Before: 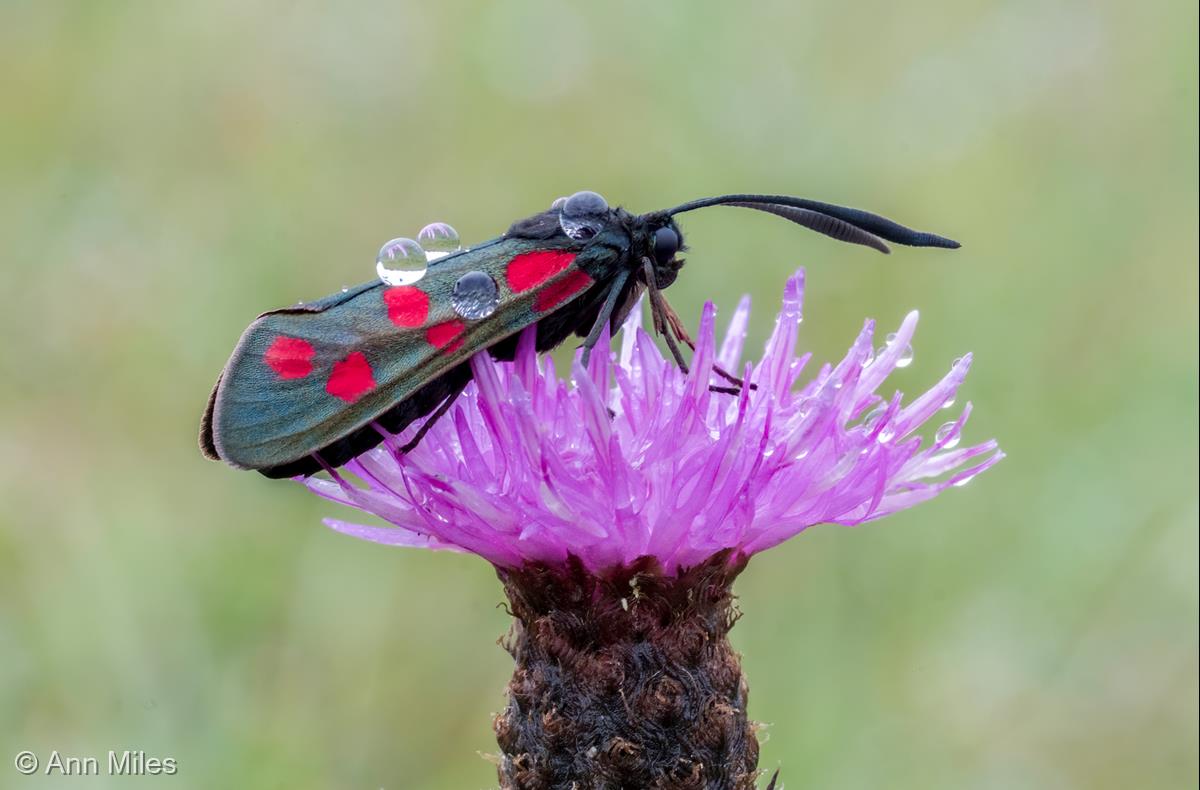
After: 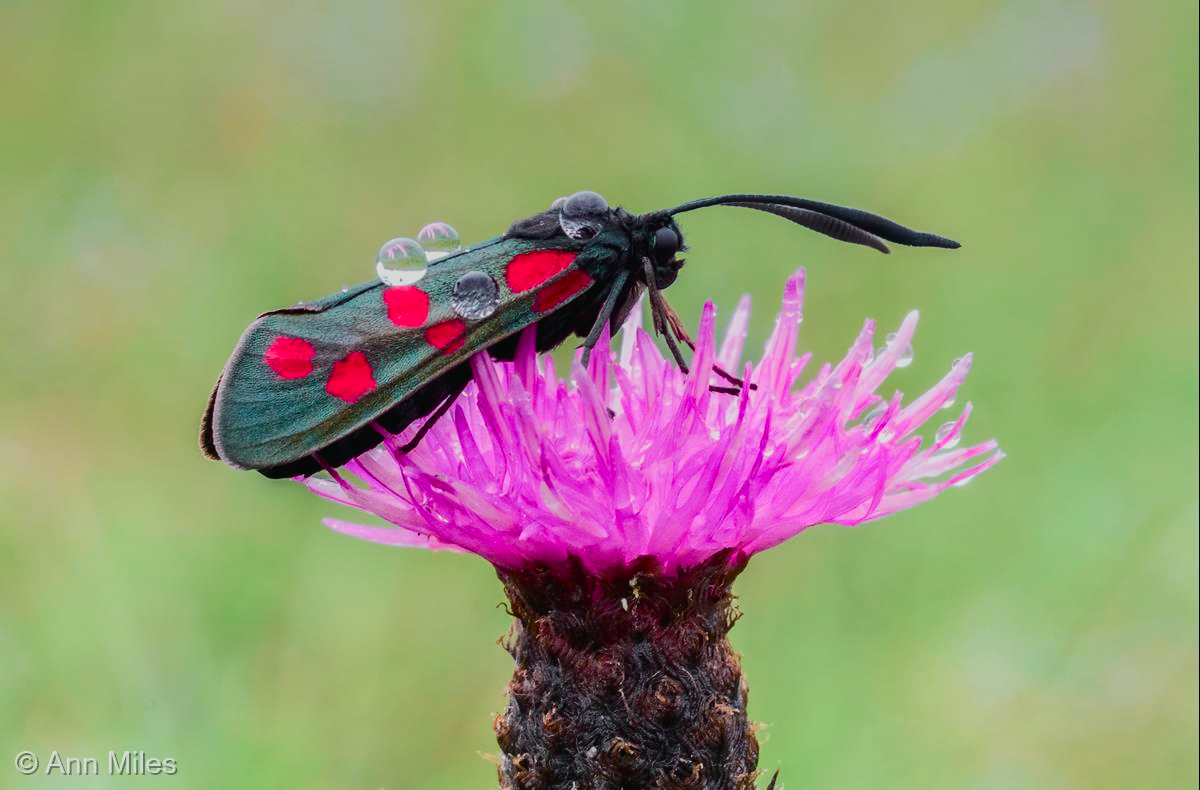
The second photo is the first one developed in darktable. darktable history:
tone curve: curves: ch0 [(0, 0.018) (0.036, 0.038) (0.15, 0.131) (0.27, 0.247) (0.503, 0.556) (0.763, 0.785) (1, 0.919)]; ch1 [(0, 0) (0.203, 0.158) (0.333, 0.283) (0.451, 0.417) (0.502, 0.5) (0.519, 0.522) (0.562, 0.588) (0.603, 0.664) (0.722, 0.813) (1, 1)]; ch2 [(0, 0) (0.29, 0.295) (0.404, 0.436) (0.497, 0.499) (0.521, 0.523) (0.561, 0.605) (0.639, 0.664) (0.712, 0.764) (1, 1)], color space Lab, independent channels, preserve colors none
graduated density: on, module defaults
